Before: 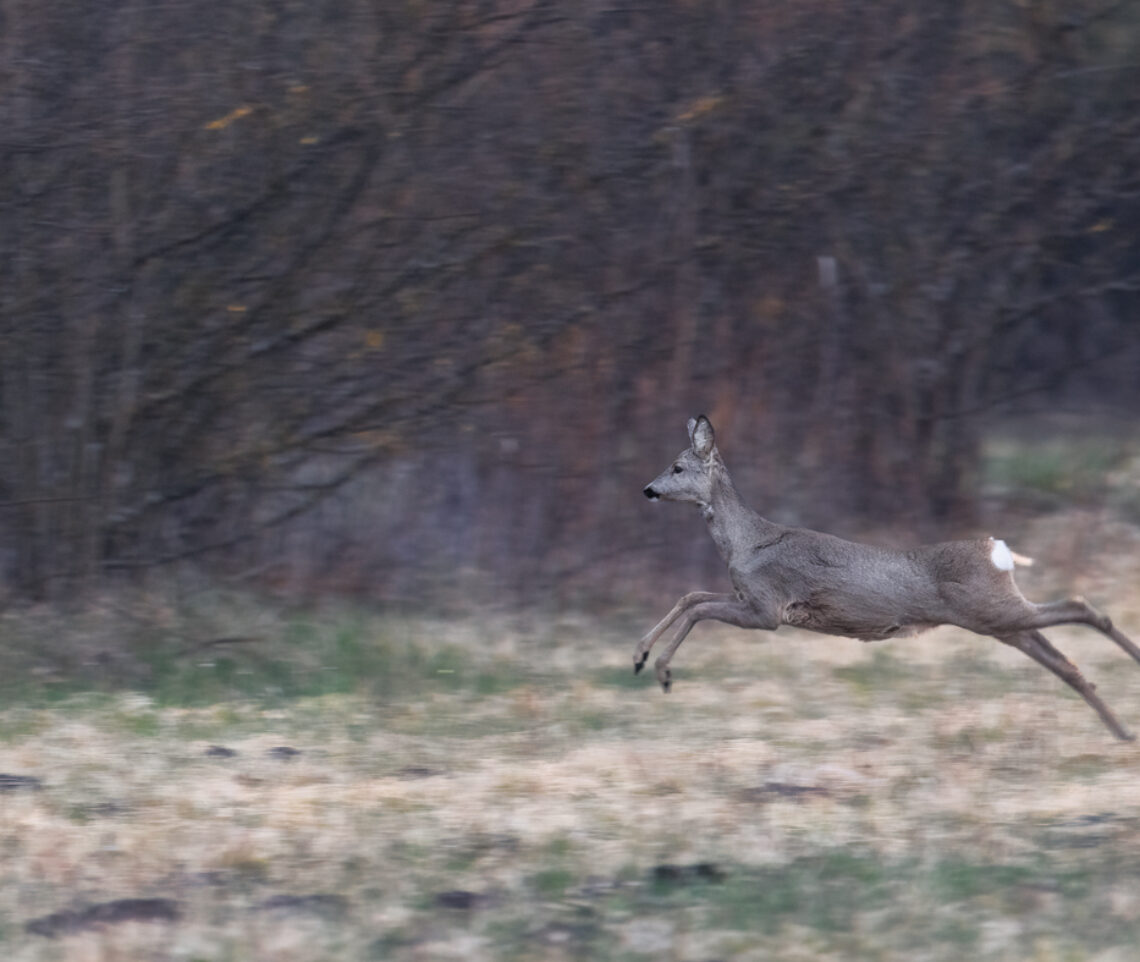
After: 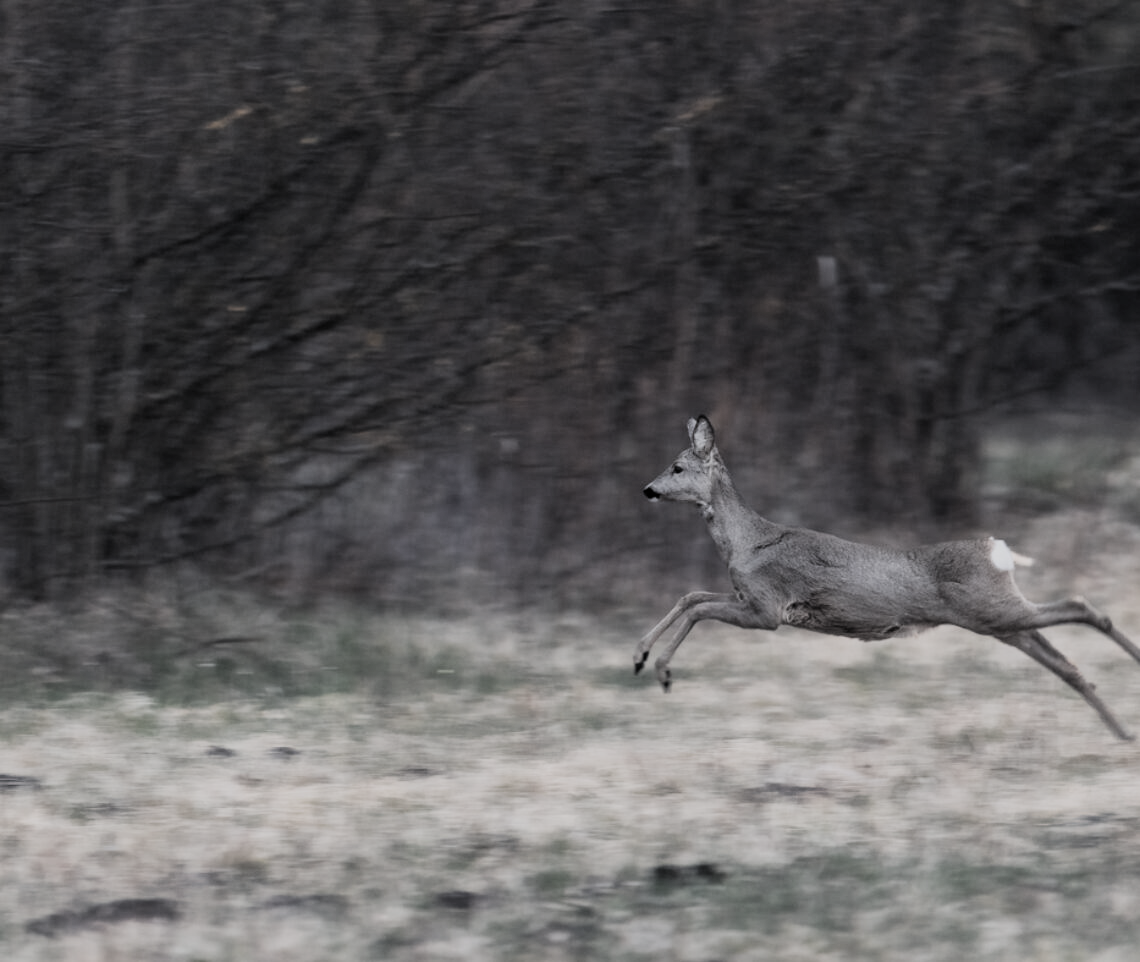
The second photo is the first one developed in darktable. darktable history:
filmic rgb: black relative exposure -5.01 EV, white relative exposure 3.97 EV, hardness 2.9, contrast 1.296, highlights saturation mix -31.33%, preserve chrominance RGB euclidean norm, color science v5 (2021), contrast in shadows safe, contrast in highlights safe
